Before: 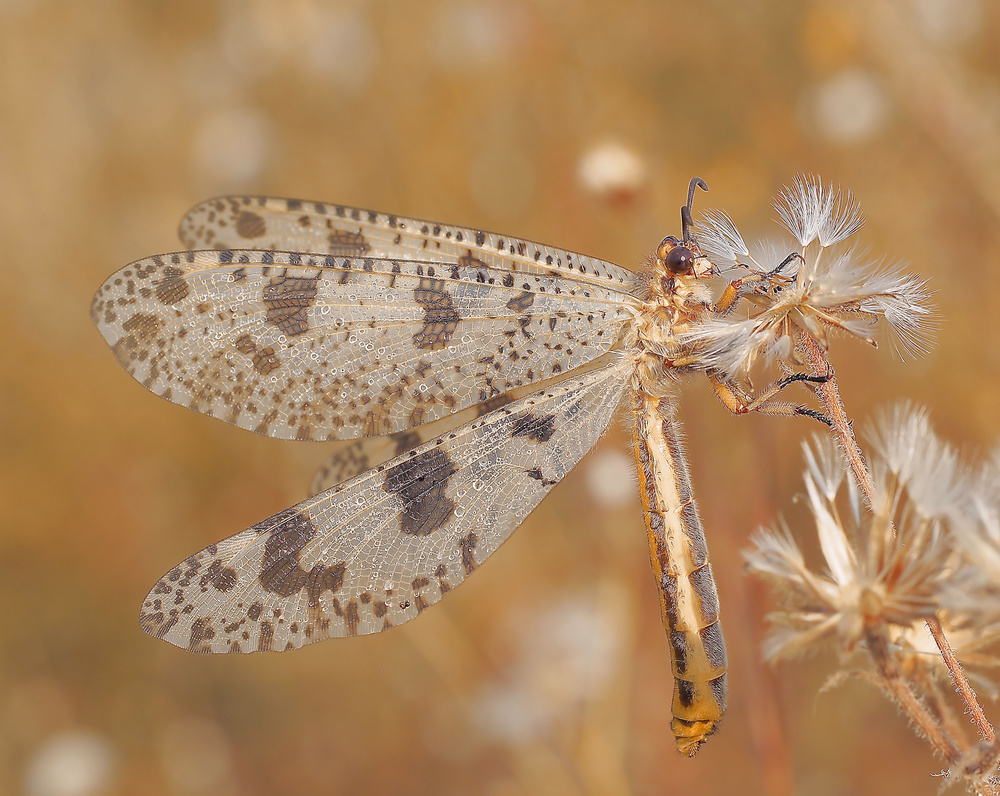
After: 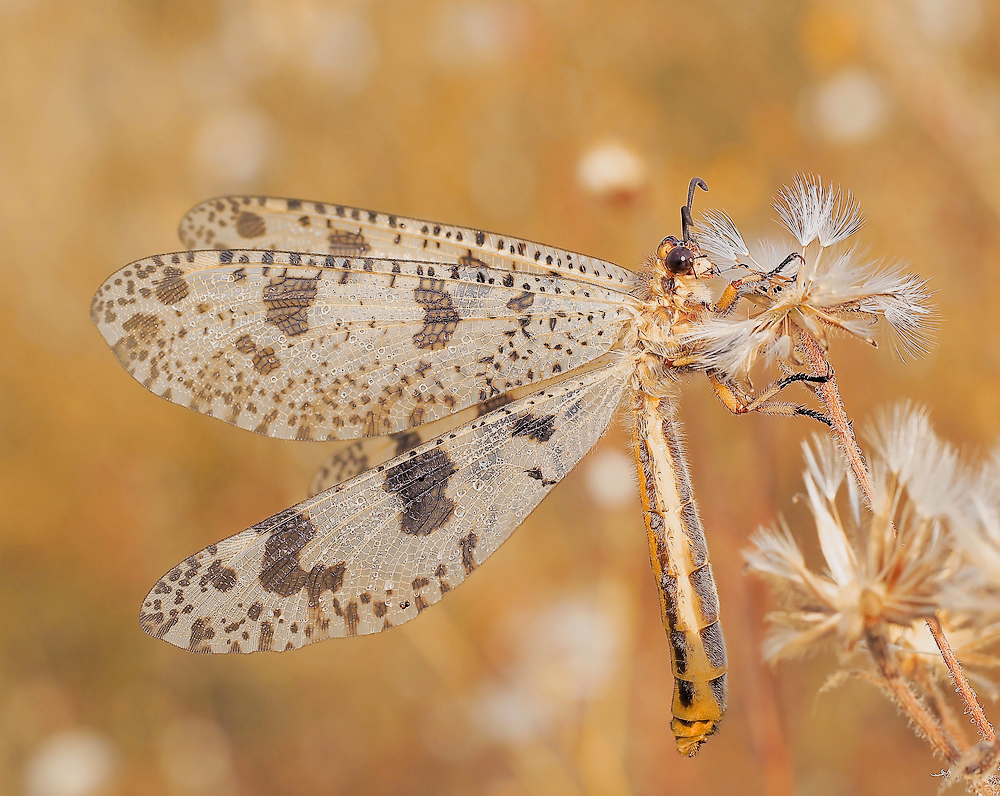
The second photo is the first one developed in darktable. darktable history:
filmic rgb: black relative exposure -7.5 EV, white relative exposure 5 EV, hardness 3.3, contrast 1.3
color balance rgb: perceptual saturation grading › global saturation 0.133%, perceptual brilliance grading › highlights 9.524%, perceptual brilliance grading › mid-tones 5.007%, global vibrance 20%
sharpen: amount 0.216
